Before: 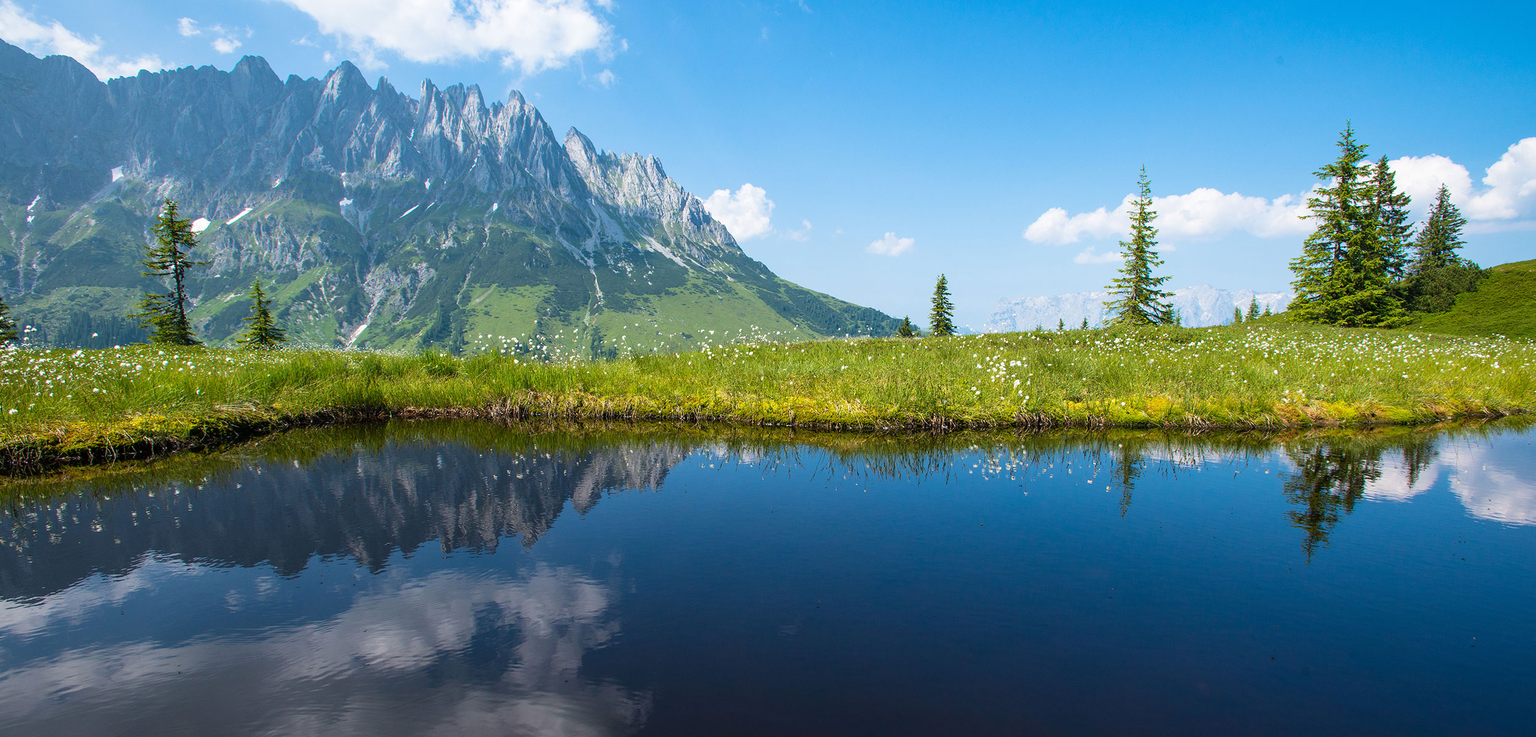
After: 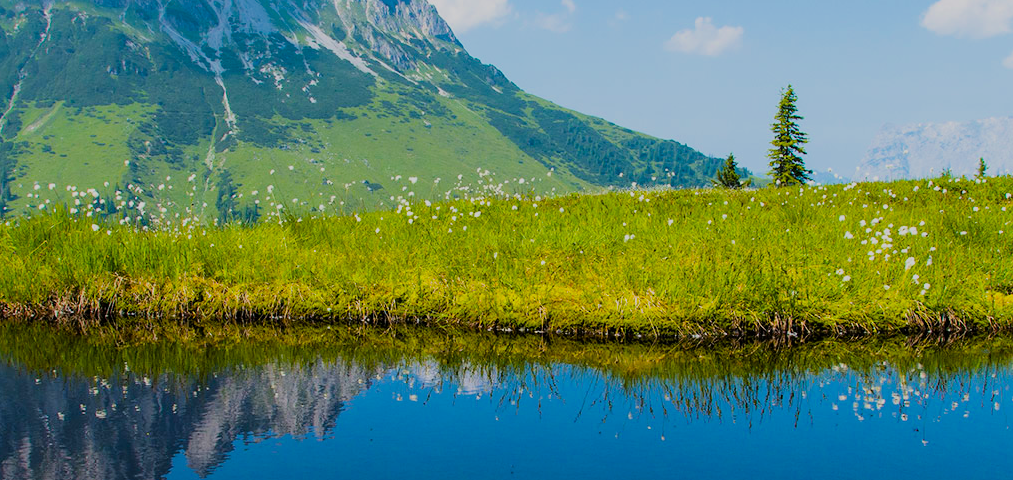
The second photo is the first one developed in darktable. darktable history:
crop: left 29.836%, top 30.127%, right 29.637%, bottom 29.805%
color balance rgb: perceptual saturation grading › global saturation 48.948%, global vibrance 4.822%
filmic rgb: black relative exposure -7.11 EV, white relative exposure 5.36 EV, hardness 3.03, iterations of high-quality reconstruction 10
contrast equalizer: octaves 7, y [[0.5 ×4, 0.483, 0.43], [0.5 ×6], [0.5 ×6], [0 ×6], [0 ×6]]
